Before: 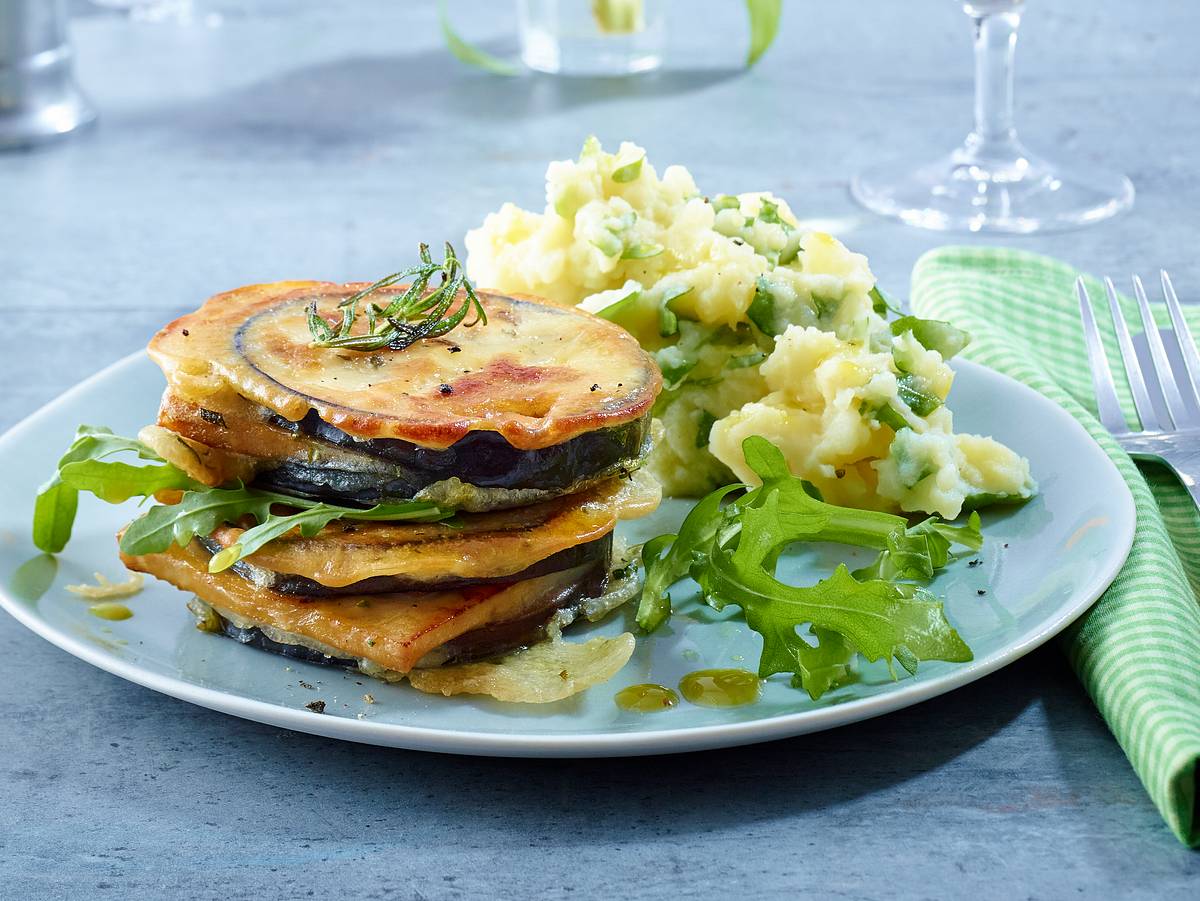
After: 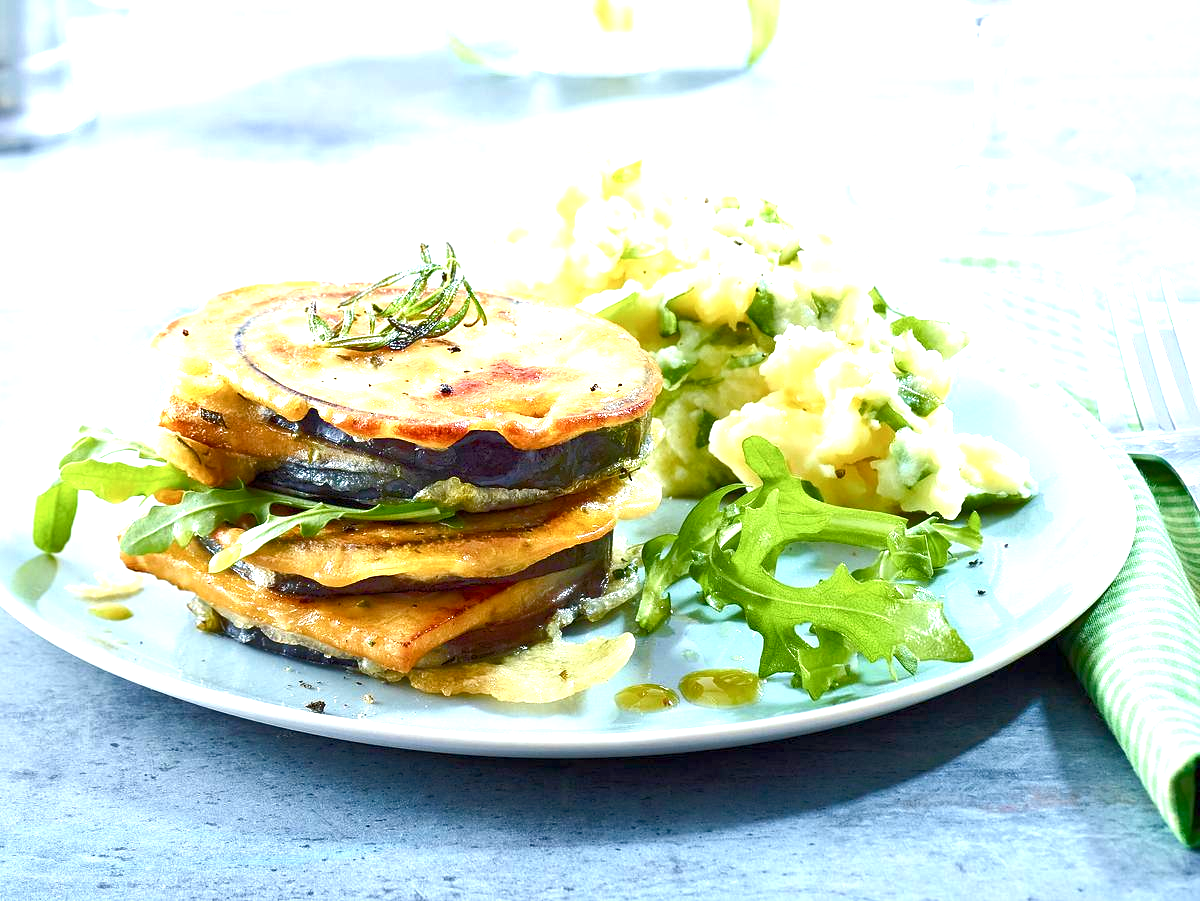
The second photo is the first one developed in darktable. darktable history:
color balance rgb: power › hue 209.47°, linear chroma grading › global chroma 0.317%, perceptual saturation grading › global saturation 20%, perceptual saturation grading › highlights -25.517%, perceptual saturation grading › shadows 25.051%, perceptual brilliance grading › highlights 5.706%, perceptual brilliance grading › shadows -9.721%
contrast brightness saturation: saturation -0.05
tone equalizer: -8 EV -0.008 EV, -7 EV 0.024 EV, -6 EV -0.008 EV, -5 EV 0.004 EV, -4 EV -0.045 EV, -3 EV -0.239 EV, -2 EV -0.69 EV, -1 EV -0.972 EV, +0 EV -0.994 EV
exposure: exposure 1.993 EV, compensate highlight preservation false
